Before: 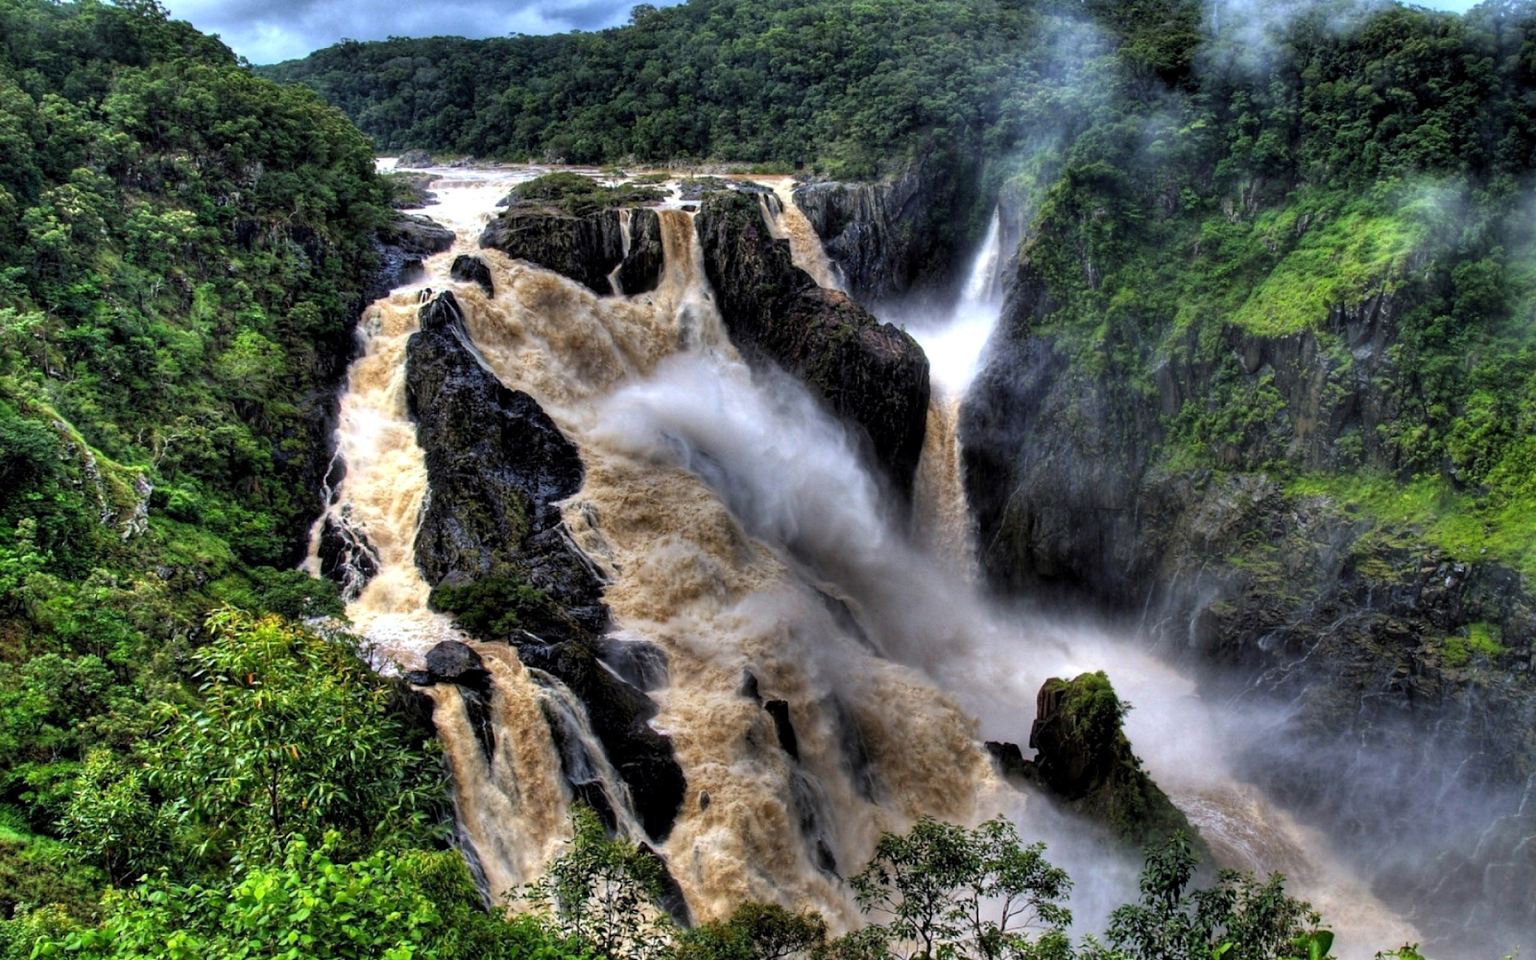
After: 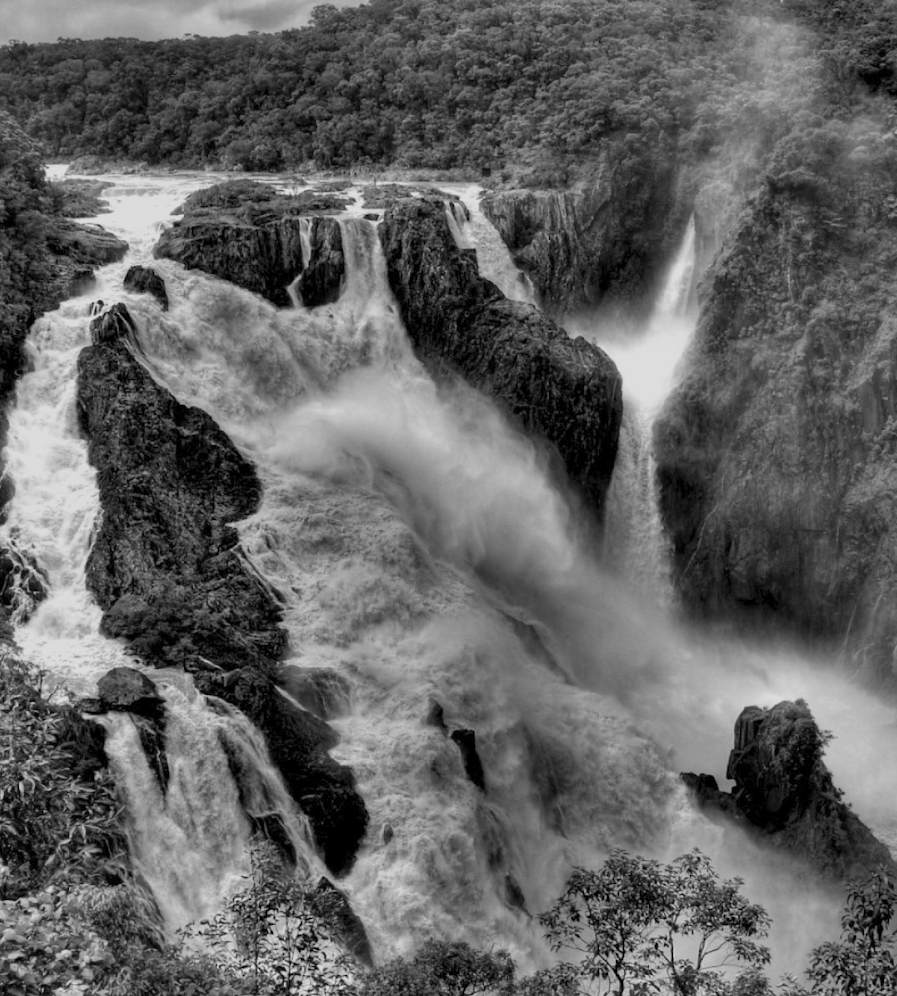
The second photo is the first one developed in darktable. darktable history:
crop: left 21.674%, right 22.086%
color zones: curves: ch1 [(0, -0.394) (0.143, -0.394) (0.286, -0.394) (0.429, -0.392) (0.571, -0.391) (0.714, -0.391) (0.857, -0.391) (1, -0.394)]
shadows and highlights: soften with gaussian
color balance rgb: shadows lift › chroma 1%, shadows lift › hue 113°, highlights gain › chroma 0.2%, highlights gain › hue 333°, perceptual saturation grading › global saturation 20%, perceptual saturation grading › highlights -50%, perceptual saturation grading › shadows 25%, contrast -20%
